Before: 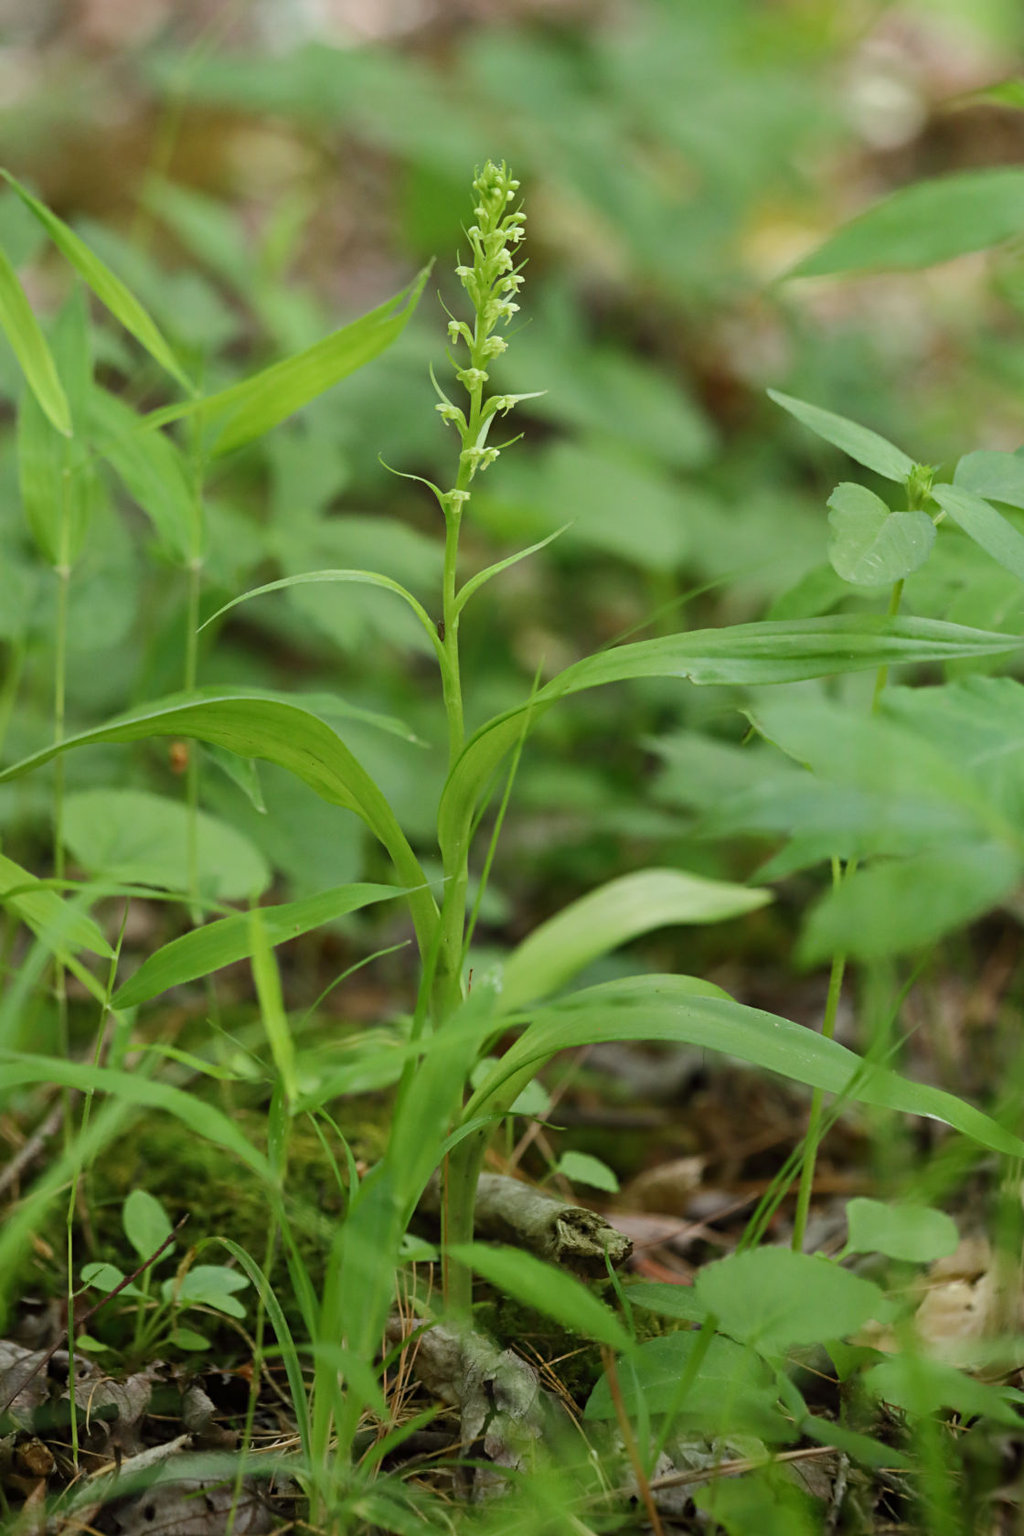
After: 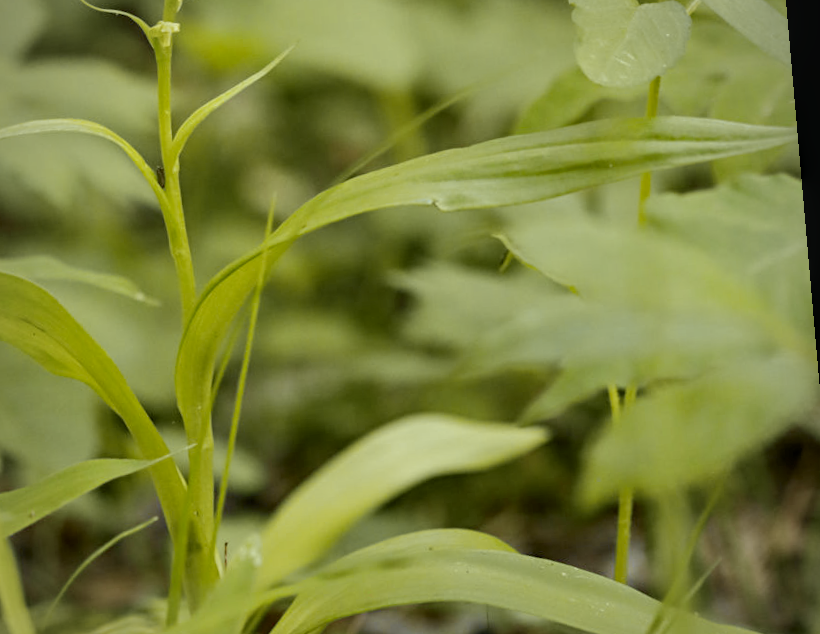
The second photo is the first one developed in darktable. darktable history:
crop and rotate: left 27.938%, top 27.046%, bottom 27.046%
white balance: red 0.982, blue 1.018
split-toning: shadows › saturation 0.61, highlights › saturation 0.58, balance -28.74, compress 87.36%
tone curve: curves: ch0 [(0, 0) (0.07, 0.052) (0.23, 0.254) (0.486, 0.53) (0.822, 0.825) (0.994, 0.955)]; ch1 [(0, 0) (0.226, 0.261) (0.379, 0.442) (0.469, 0.472) (0.495, 0.495) (0.514, 0.504) (0.561, 0.568) (0.59, 0.612) (1, 1)]; ch2 [(0, 0) (0.269, 0.299) (0.459, 0.441) (0.498, 0.499) (0.523, 0.52) (0.551, 0.576) (0.629, 0.643) (0.659, 0.681) (0.718, 0.764) (1, 1)], color space Lab, independent channels, preserve colors none
rotate and perspective: rotation -5°, crop left 0.05, crop right 0.952, crop top 0.11, crop bottom 0.89
local contrast: on, module defaults
exposure: compensate highlight preservation false
vignetting: fall-off radius 93.87%
